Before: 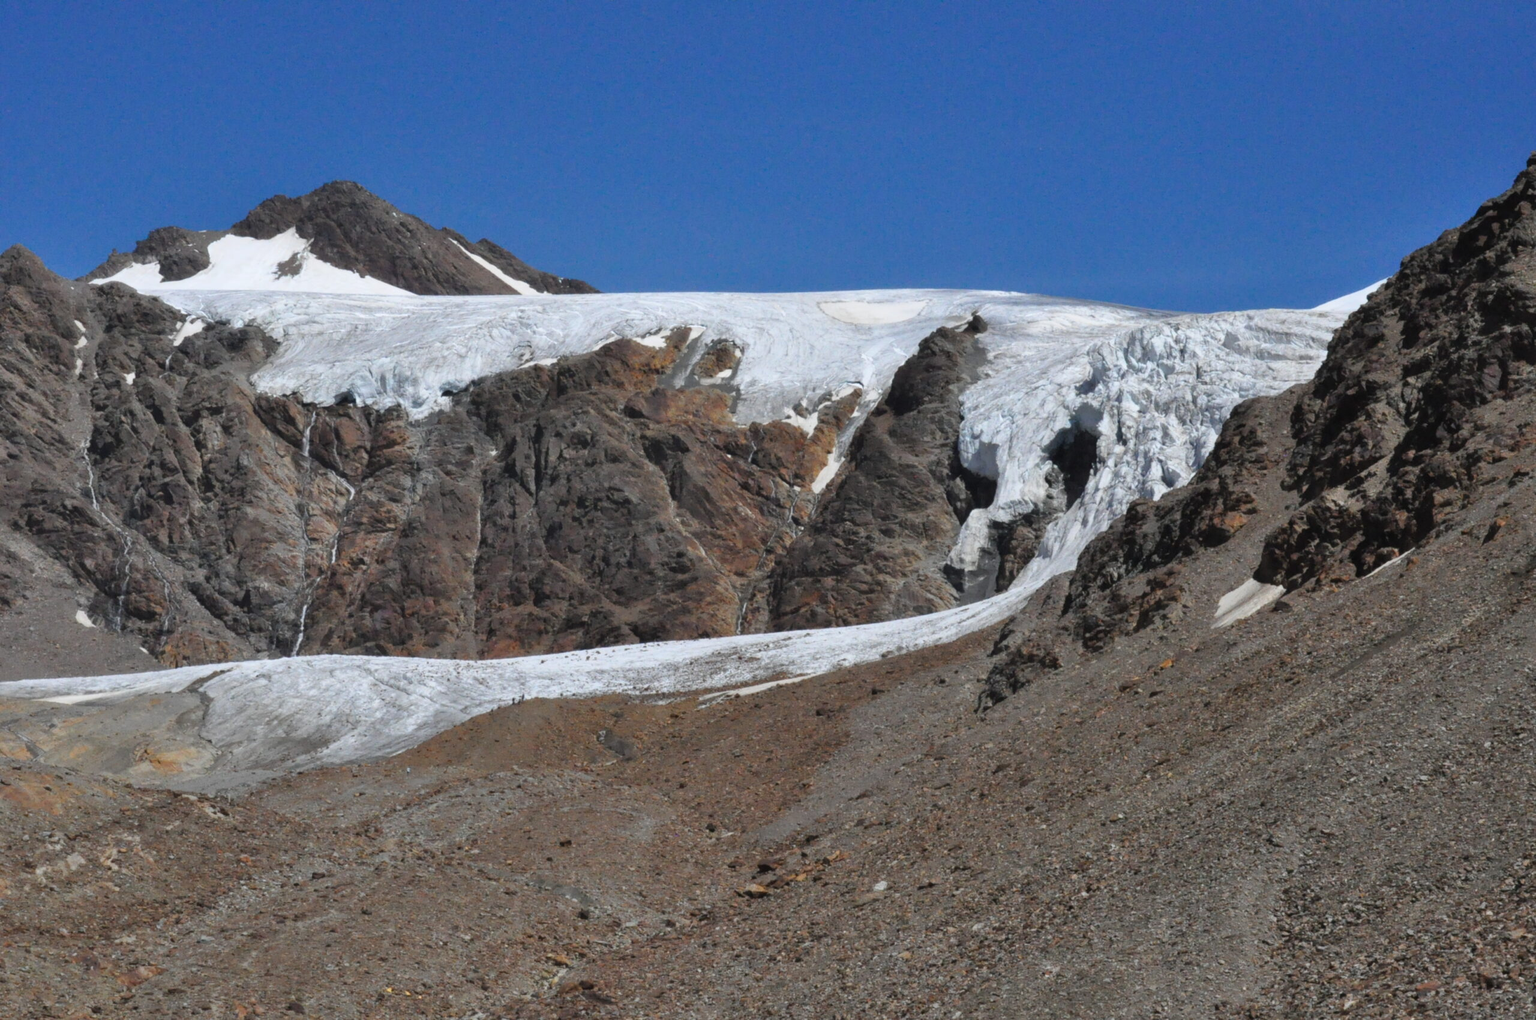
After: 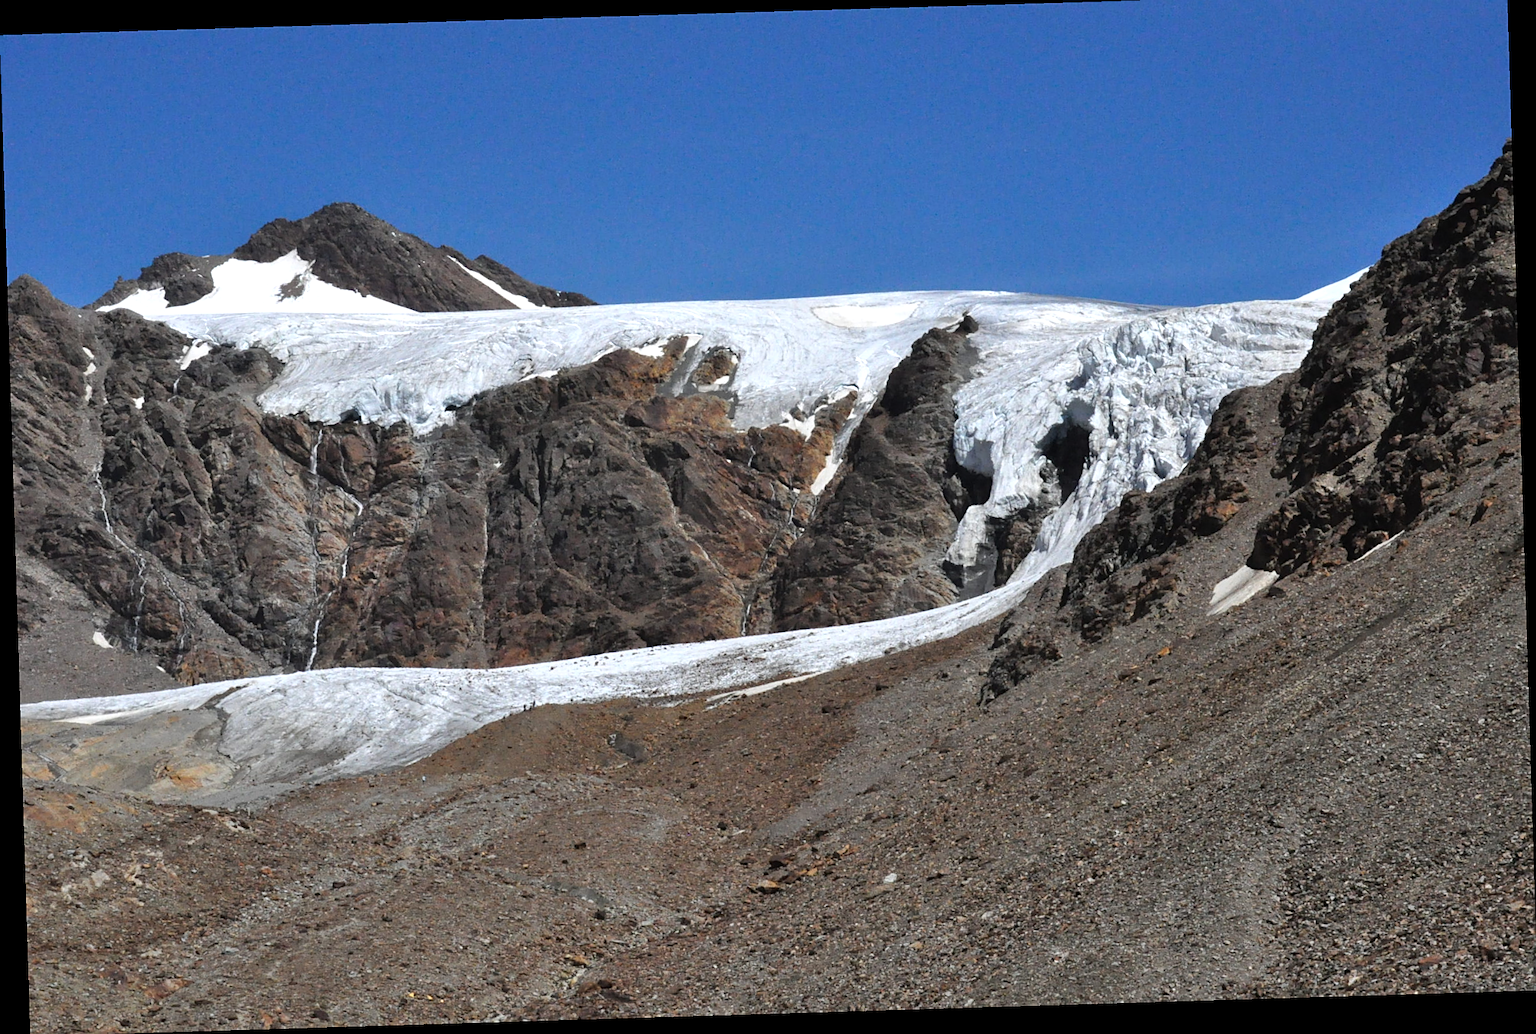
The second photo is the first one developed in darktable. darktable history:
tone equalizer: -8 EV -0.417 EV, -7 EV -0.389 EV, -6 EV -0.333 EV, -5 EV -0.222 EV, -3 EV 0.222 EV, -2 EV 0.333 EV, -1 EV 0.389 EV, +0 EV 0.417 EV, edges refinement/feathering 500, mask exposure compensation -1.57 EV, preserve details no
rotate and perspective: rotation -1.75°, automatic cropping off
sharpen: on, module defaults
crop: top 1.049%, right 0.001%
